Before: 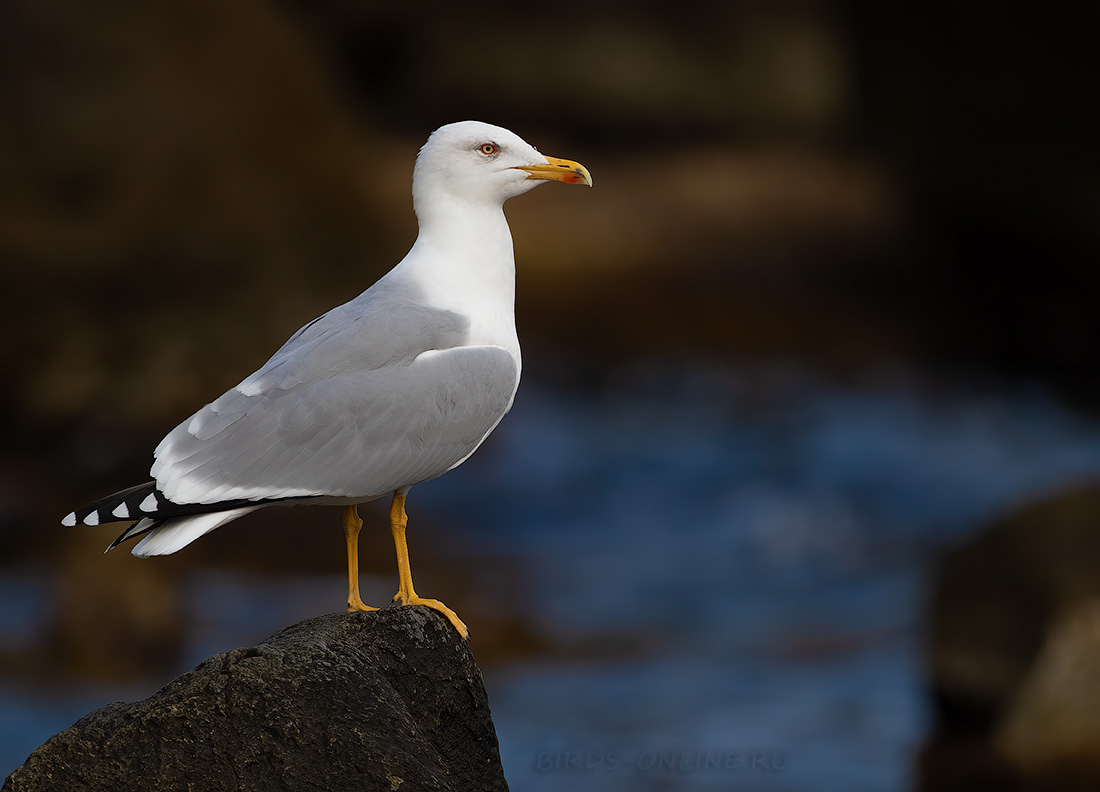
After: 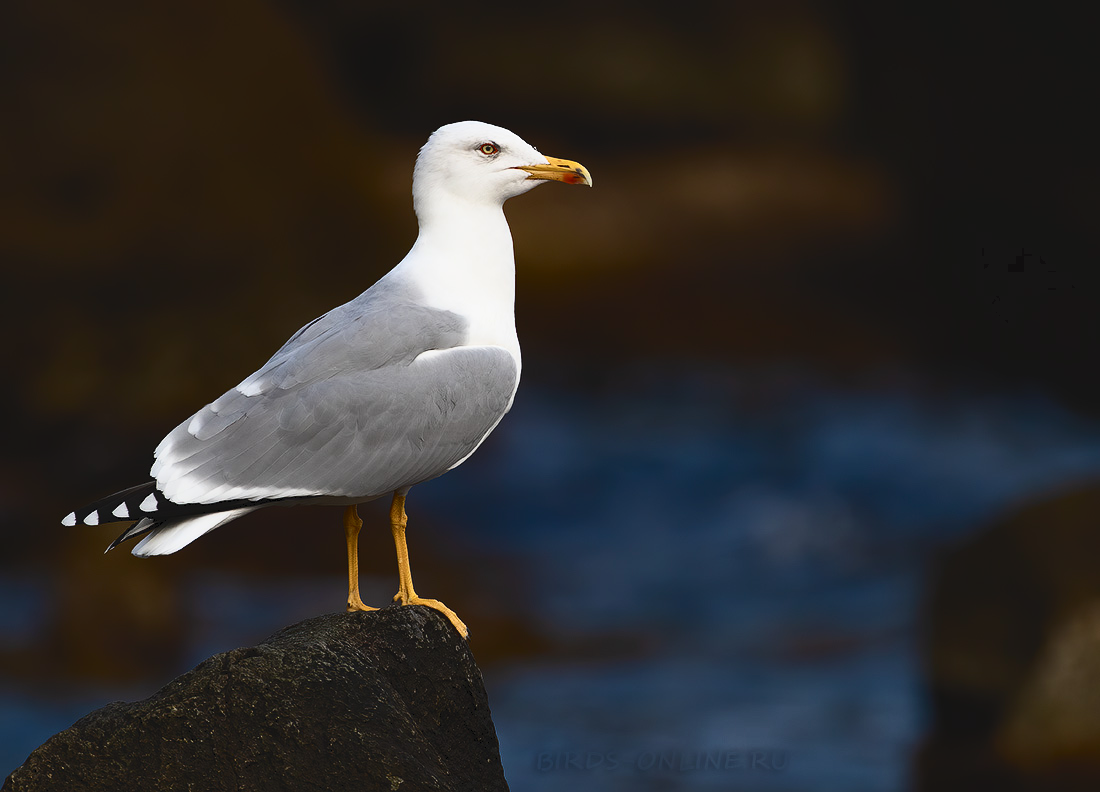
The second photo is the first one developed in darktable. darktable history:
shadows and highlights: shadows 20.54, highlights -19.48, soften with gaussian
tone curve: curves: ch0 [(0, 0) (0.003, 0.06) (0.011, 0.059) (0.025, 0.065) (0.044, 0.076) (0.069, 0.088) (0.1, 0.102) (0.136, 0.116) (0.177, 0.137) (0.224, 0.169) (0.277, 0.214) (0.335, 0.271) (0.399, 0.356) (0.468, 0.459) (0.543, 0.579) (0.623, 0.705) (0.709, 0.823) (0.801, 0.918) (0.898, 0.963) (1, 1)], color space Lab, independent channels, preserve colors none
